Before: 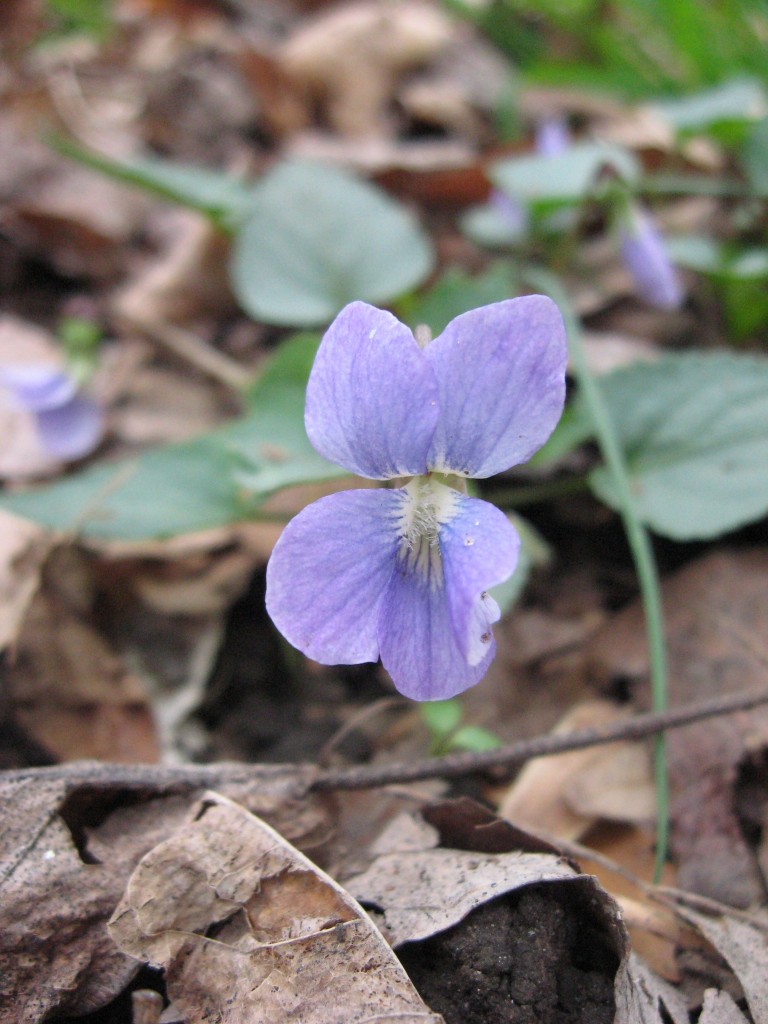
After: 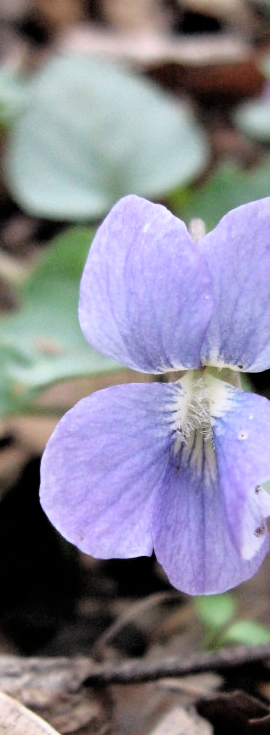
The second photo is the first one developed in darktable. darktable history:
crop and rotate: left 29.464%, top 10.371%, right 35.306%, bottom 17.799%
filmic rgb: black relative exposure -3.66 EV, white relative exposure 2.44 EV, hardness 3.28
